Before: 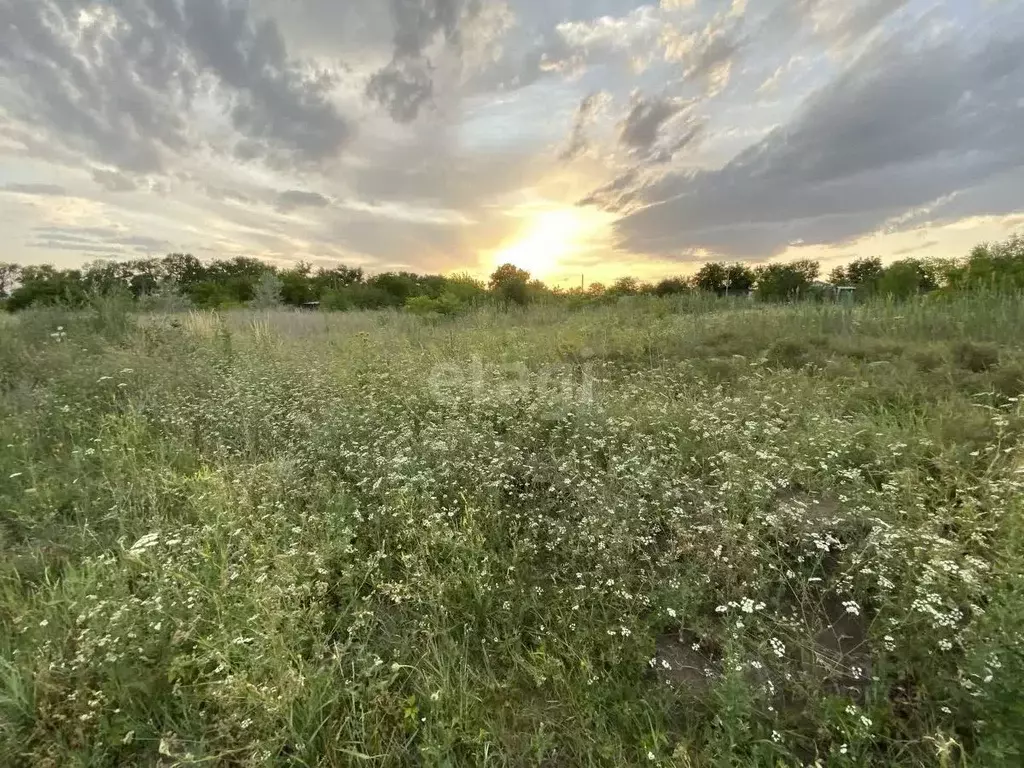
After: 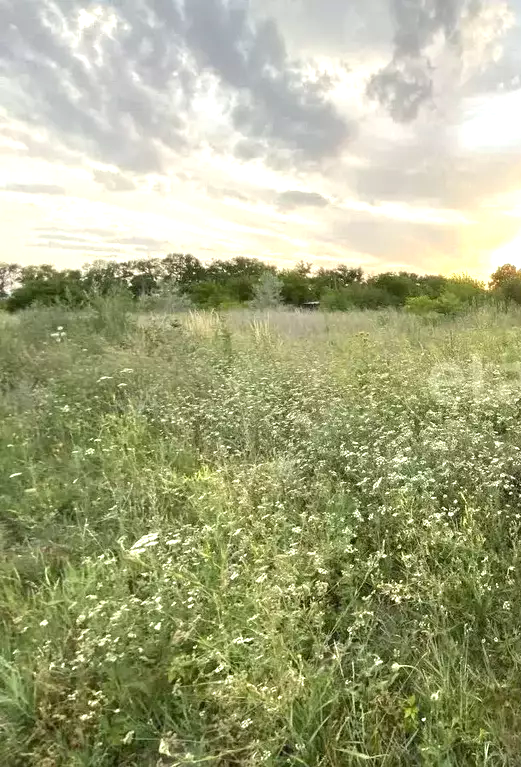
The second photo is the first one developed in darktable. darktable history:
exposure: exposure 0.754 EV, compensate exposure bias true, compensate highlight preservation false
crop and rotate: left 0.06%, top 0%, right 49.044%
